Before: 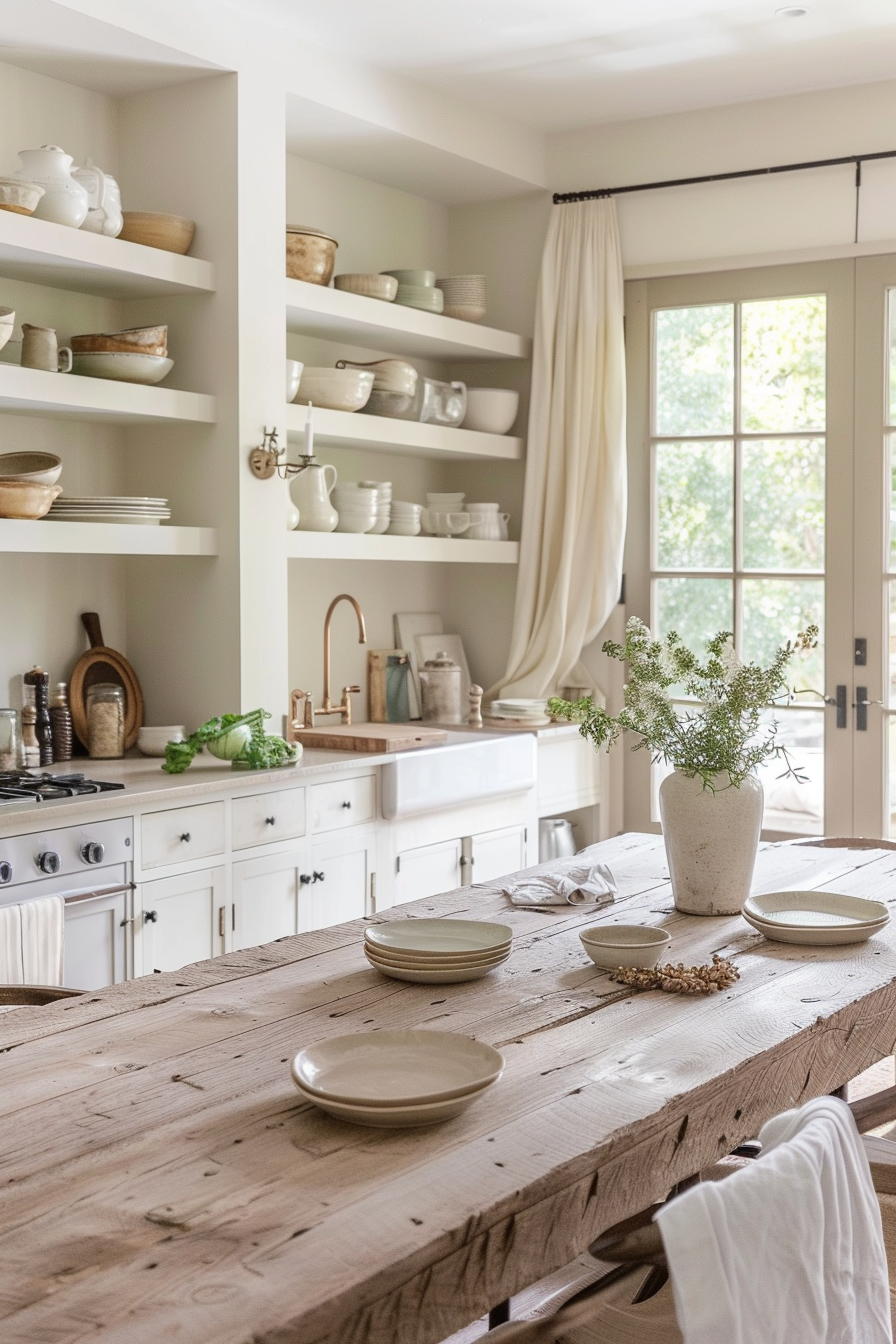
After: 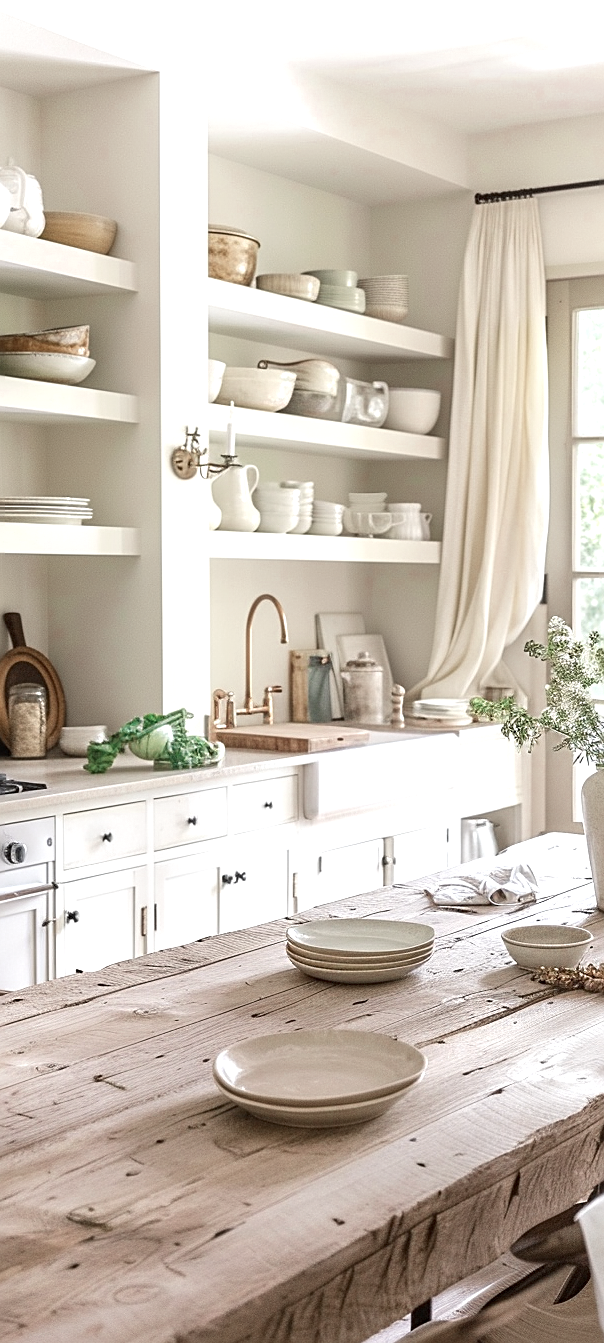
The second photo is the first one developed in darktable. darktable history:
color zones: curves: ch0 [(0, 0.5) (0.125, 0.4) (0.25, 0.5) (0.375, 0.4) (0.5, 0.4) (0.625, 0.6) (0.75, 0.6) (0.875, 0.5)]; ch1 [(0, 0.35) (0.125, 0.45) (0.25, 0.35) (0.375, 0.35) (0.5, 0.35) (0.625, 0.35) (0.75, 0.45) (0.875, 0.35)]; ch2 [(0, 0.6) (0.125, 0.5) (0.25, 0.5) (0.375, 0.6) (0.5, 0.6) (0.625, 0.5) (0.75, 0.5) (0.875, 0.5)]
crop and rotate: left 8.741%, right 23.825%
sharpen: on, module defaults
exposure: exposure 0.607 EV, compensate exposure bias true, compensate highlight preservation false
